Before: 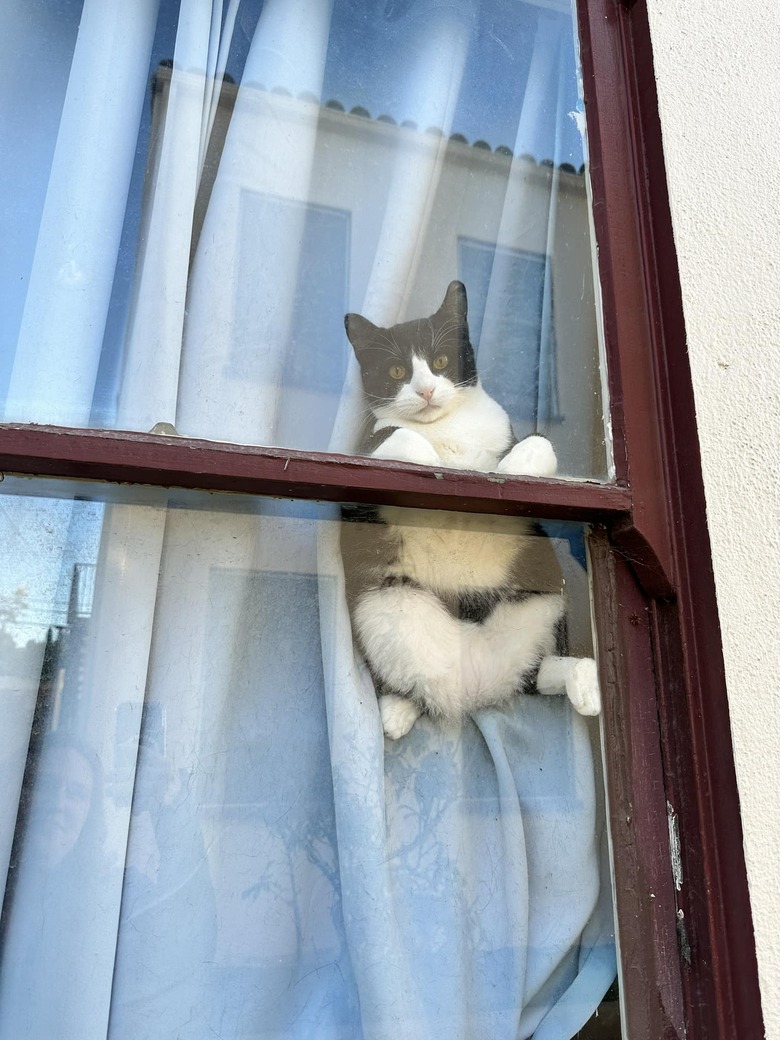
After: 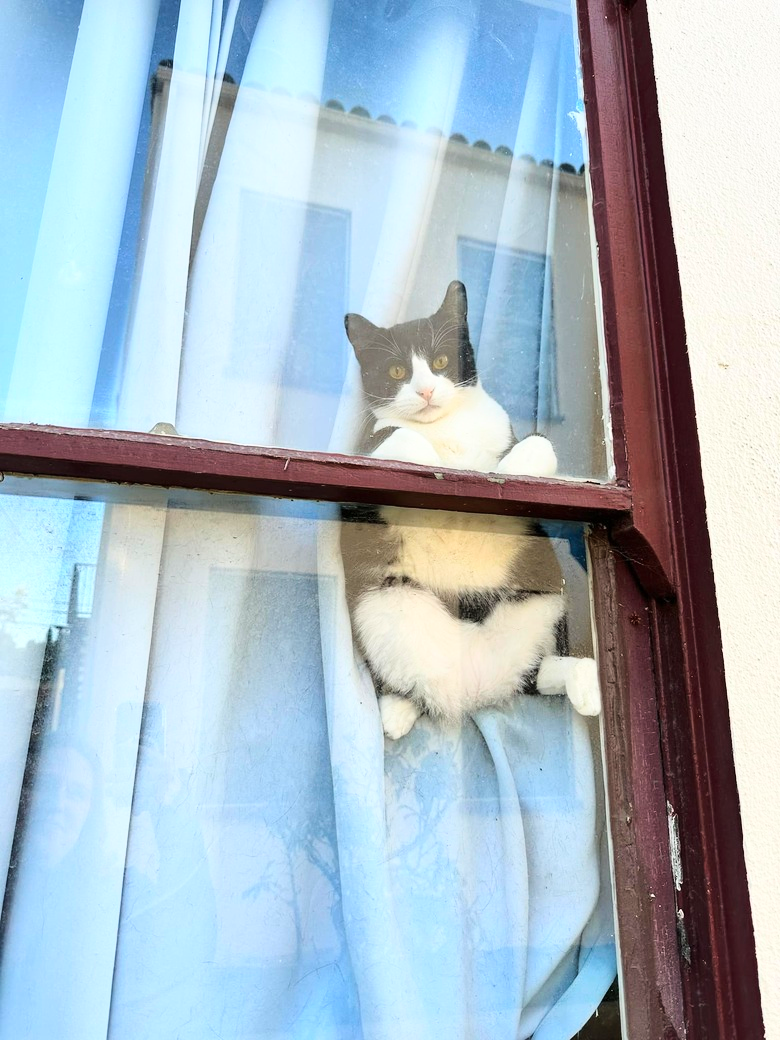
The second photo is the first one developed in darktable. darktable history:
base curve: curves: ch0 [(0, 0) (0.028, 0.03) (0.121, 0.232) (0.46, 0.748) (0.859, 0.968) (1, 1)]
shadows and highlights: shadows 25.43, highlights -25.63
tone equalizer: smoothing diameter 2.06%, edges refinement/feathering 16.51, mask exposure compensation -1.57 EV, filter diffusion 5
